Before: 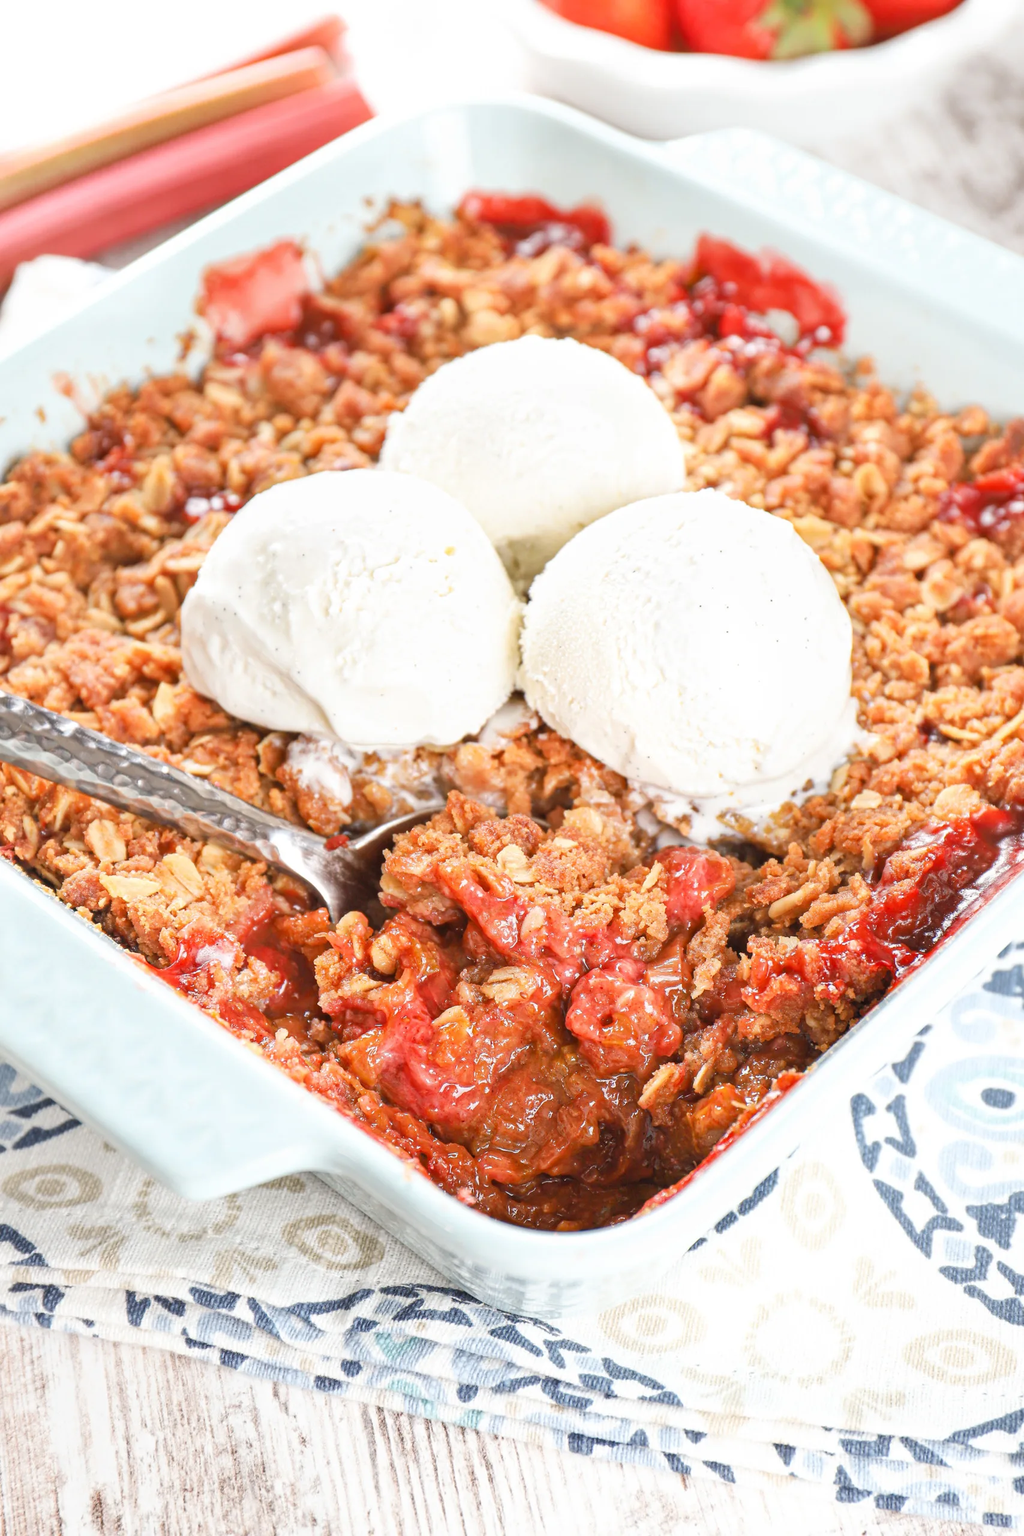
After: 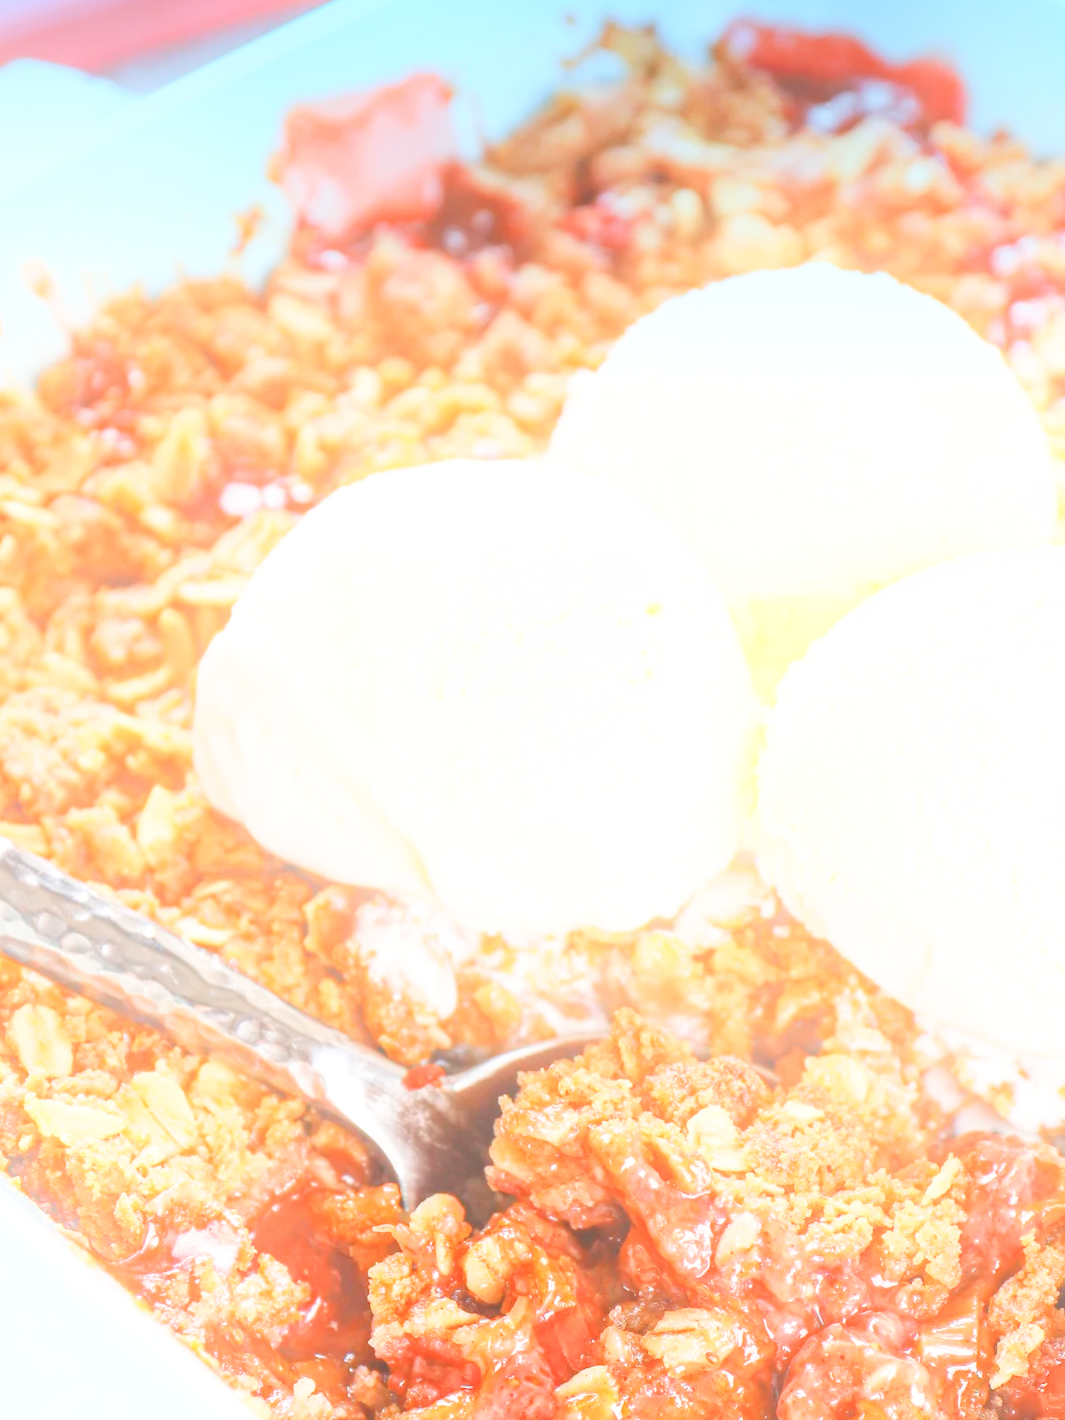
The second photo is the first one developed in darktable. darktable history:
bloom: threshold 82.5%, strength 16.25%
graduated density: density 2.02 EV, hardness 44%, rotation 0.374°, offset 8.21, hue 208.8°, saturation 97%
crop and rotate: angle -4.99°, left 2.122%, top 6.945%, right 27.566%, bottom 30.519%
local contrast: on, module defaults
base curve: curves: ch0 [(0, 0) (0.204, 0.334) (0.55, 0.733) (1, 1)], preserve colors none
rotate and perspective: automatic cropping off
